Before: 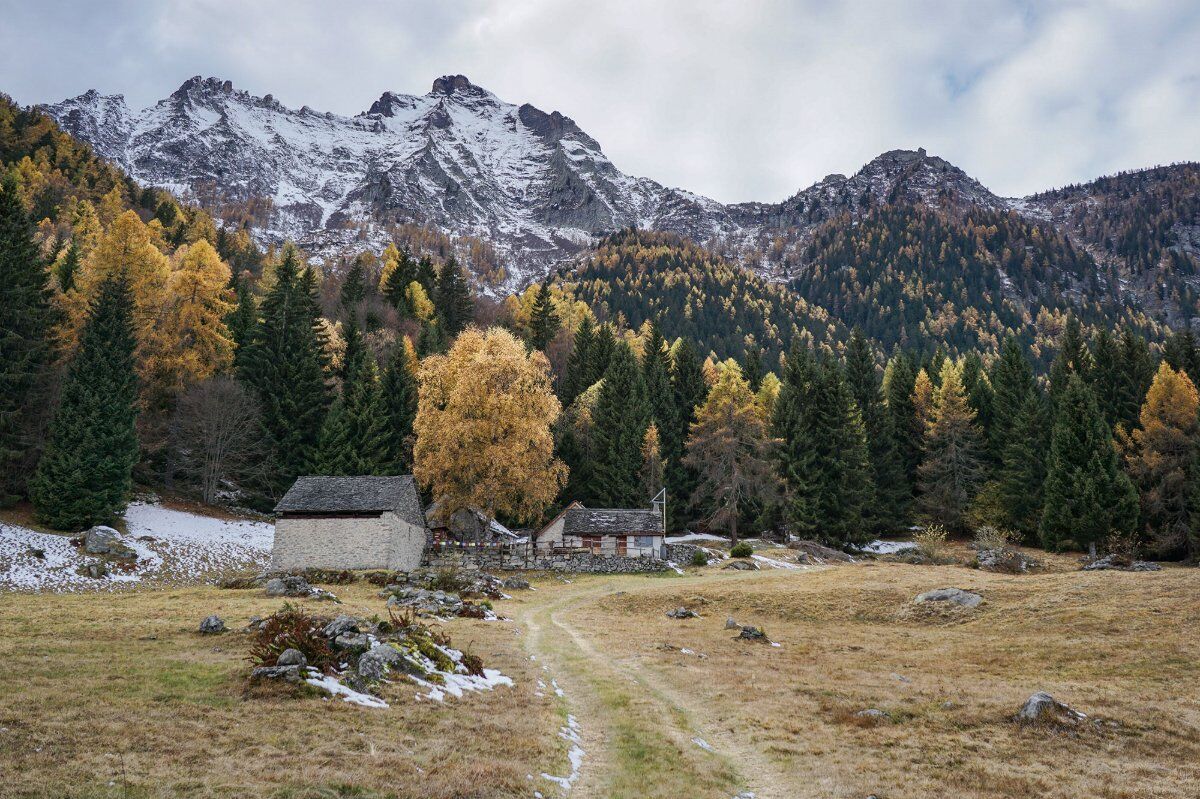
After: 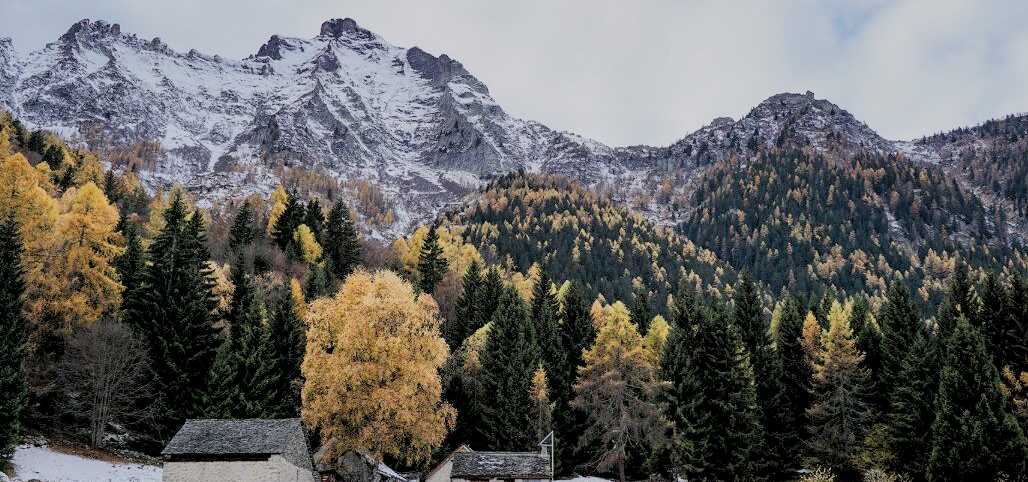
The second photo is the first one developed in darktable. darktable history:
crop and rotate: left 9.345%, top 7.22%, right 4.982%, bottom 32.331%
filmic rgb: black relative exposure -7.5 EV, white relative exposure 5 EV, hardness 3.31, contrast 1.3, contrast in shadows safe
rgb levels: preserve colors sum RGB, levels [[0.038, 0.433, 0.934], [0, 0.5, 1], [0, 0.5, 1]]
